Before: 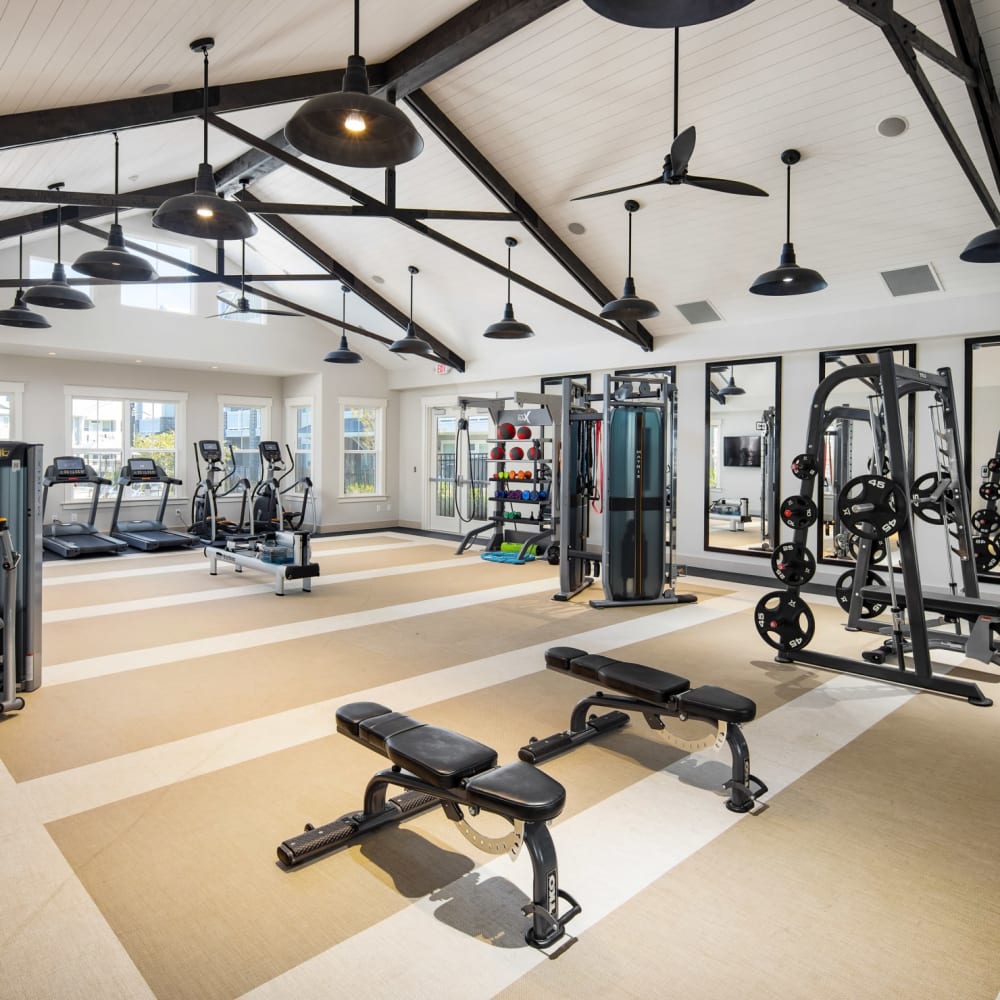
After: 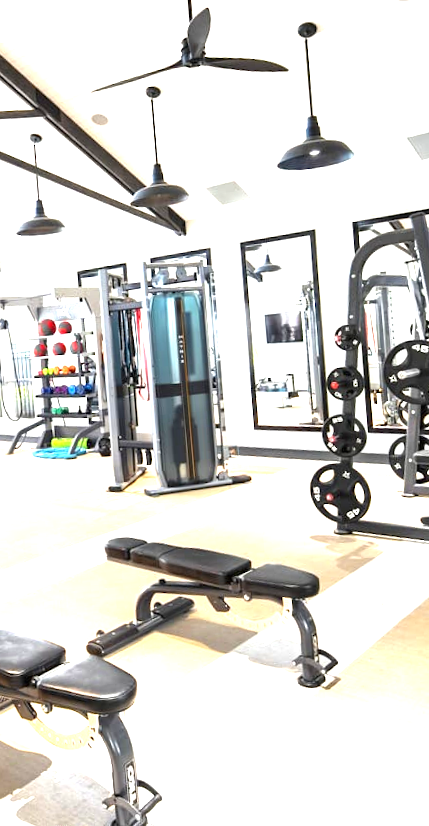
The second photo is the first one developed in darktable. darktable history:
rotate and perspective: rotation -4.86°, automatic cropping off
exposure: black level correction 0, exposure 1.9 EV, compensate highlight preservation false
crop: left 45.721%, top 13.393%, right 14.118%, bottom 10.01%
